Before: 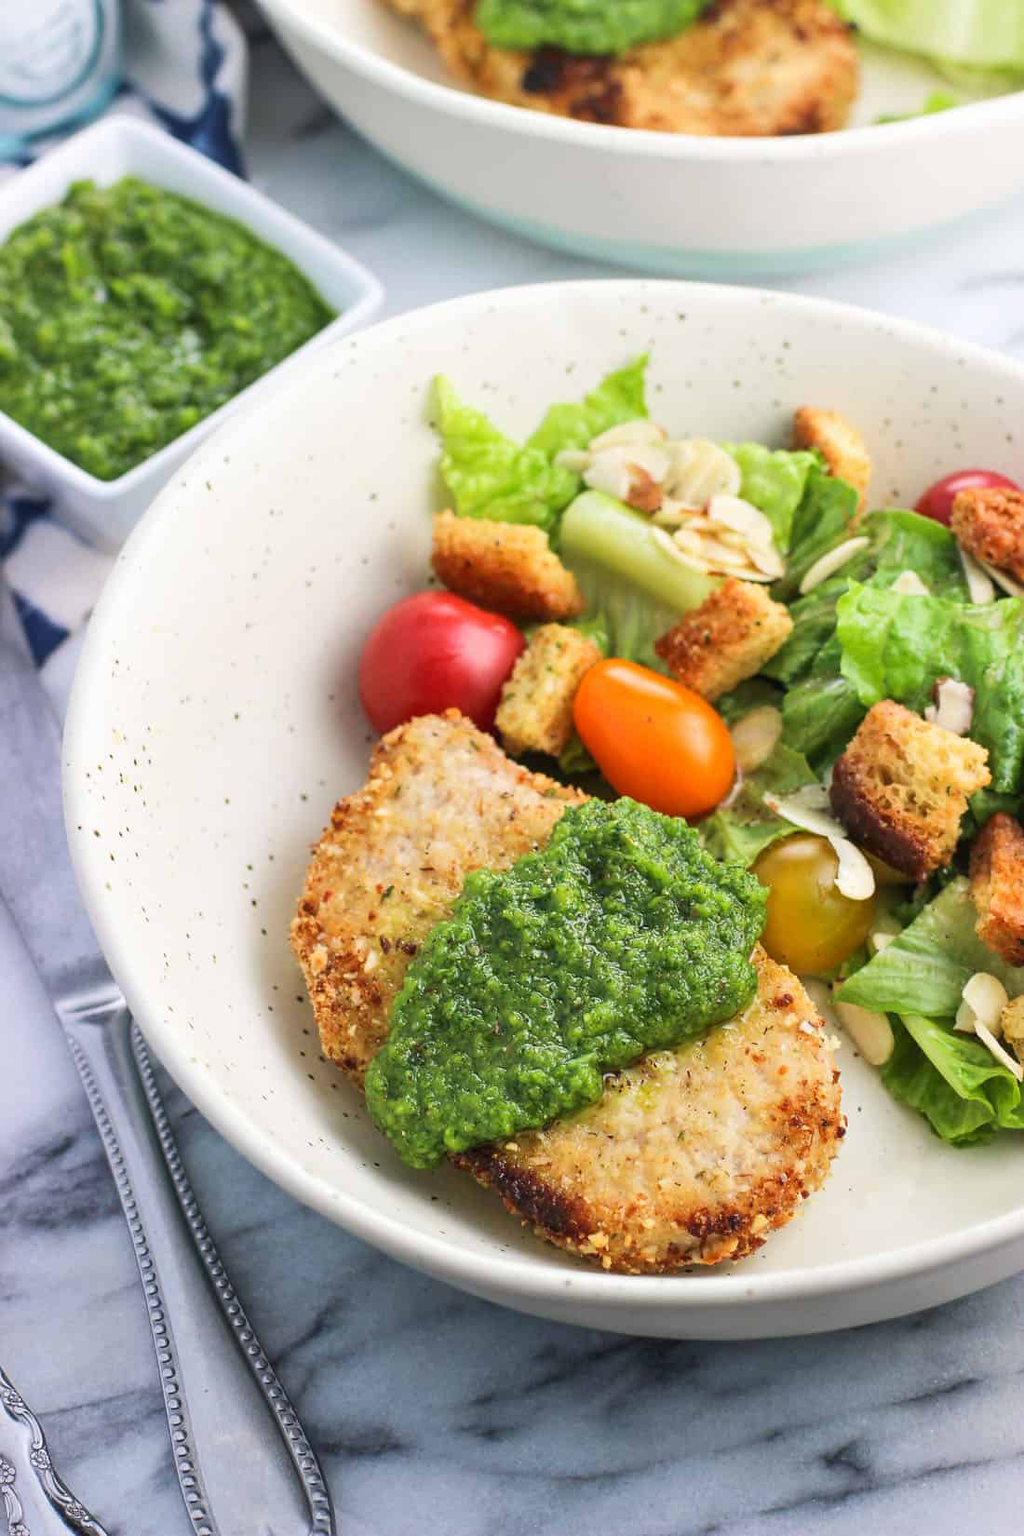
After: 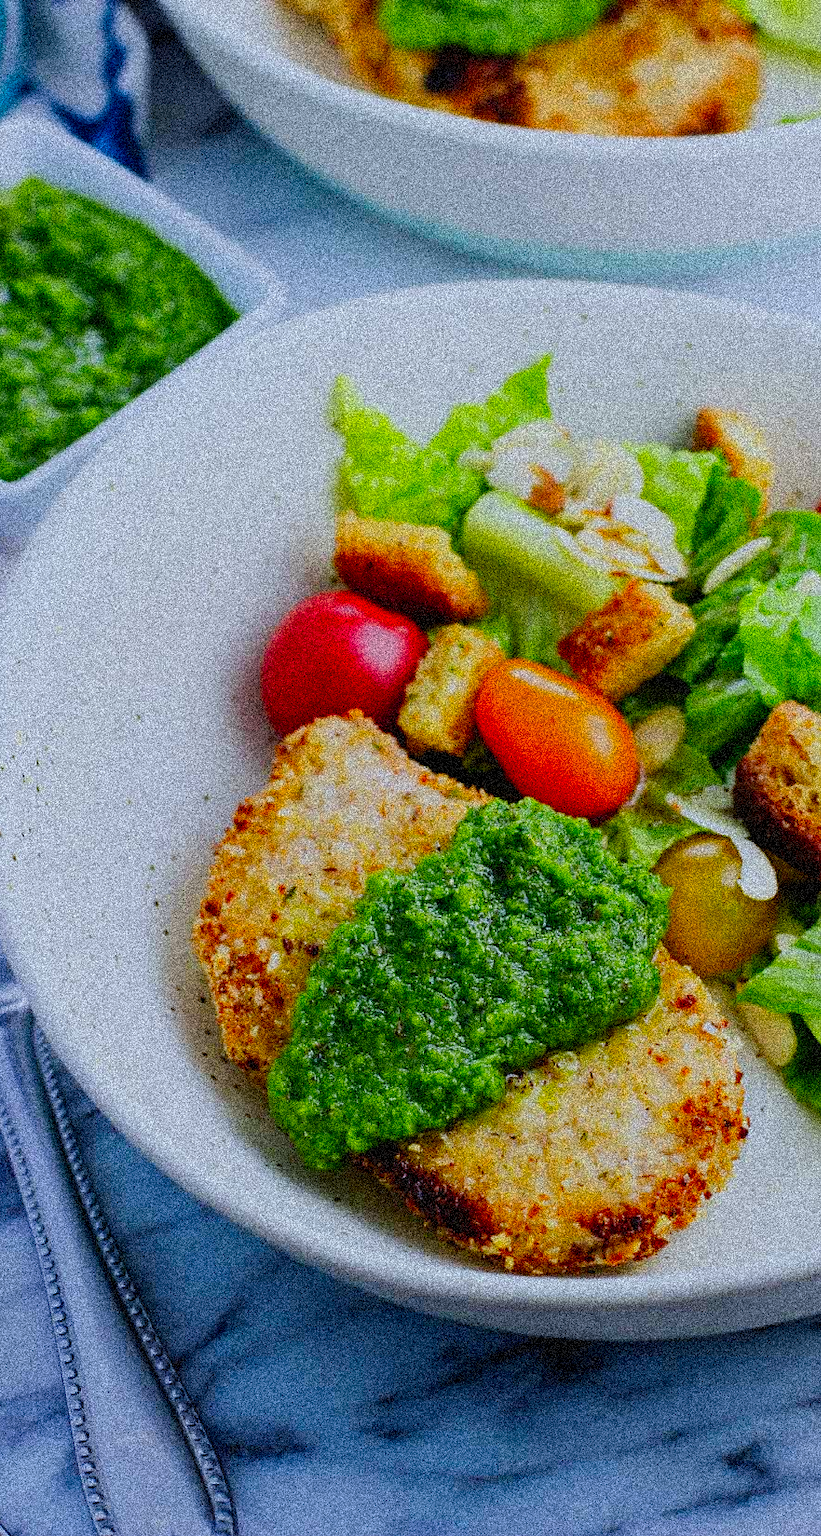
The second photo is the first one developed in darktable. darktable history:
contrast brightness saturation: contrast 0.04, saturation 0.16
white balance: red 0.926, green 1.003, blue 1.133
filmic rgb: middle gray luminance 29%, black relative exposure -10.3 EV, white relative exposure 5.5 EV, threshold 6 EV, target black luminance 0%, hardness 3.95, latitude 2.04%, contrast 1.132, highlights saturation mix 5%, shadows ↔ highlights balance 15.11%, add noise in highlights 0, preserve chrominance no, color science v3 (2019), use custom middle-gray values true, iterations of high-quality reconstruction 0, contrast in highlights soft, enable highlight reconstruction true
color zones: curves: ch0 [(0, 0.613) (0.01, 0.613) (0.245, 0.448) (0.498, 0.529) (0.642, 0.665) (0.879, 0.777) (0.99, 0.613)]; ch1 [(0, 0) (0.143, 0) (0.286, 0) (0.429, 0) (0.571, 0) (0.714, 0) (0.857, 0)], mix -131.09%
grain: coarseness 3.75 ISO, strength 100%, mid-tones bias 0%
crop and rotate: left 9.597%, right 10.195%
